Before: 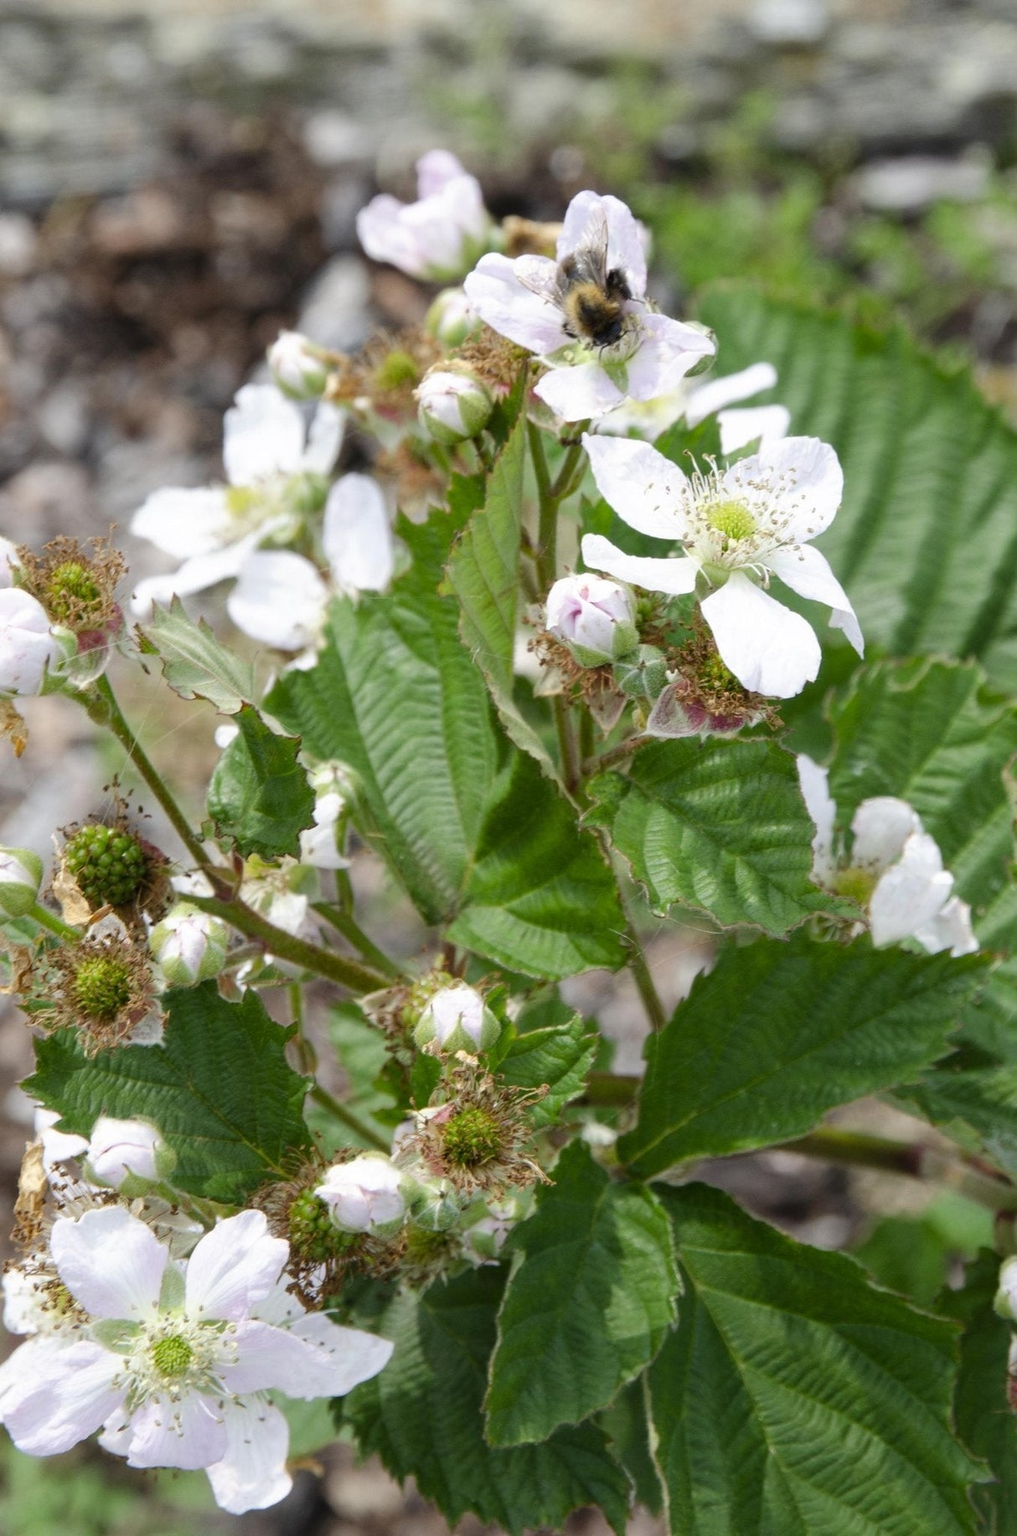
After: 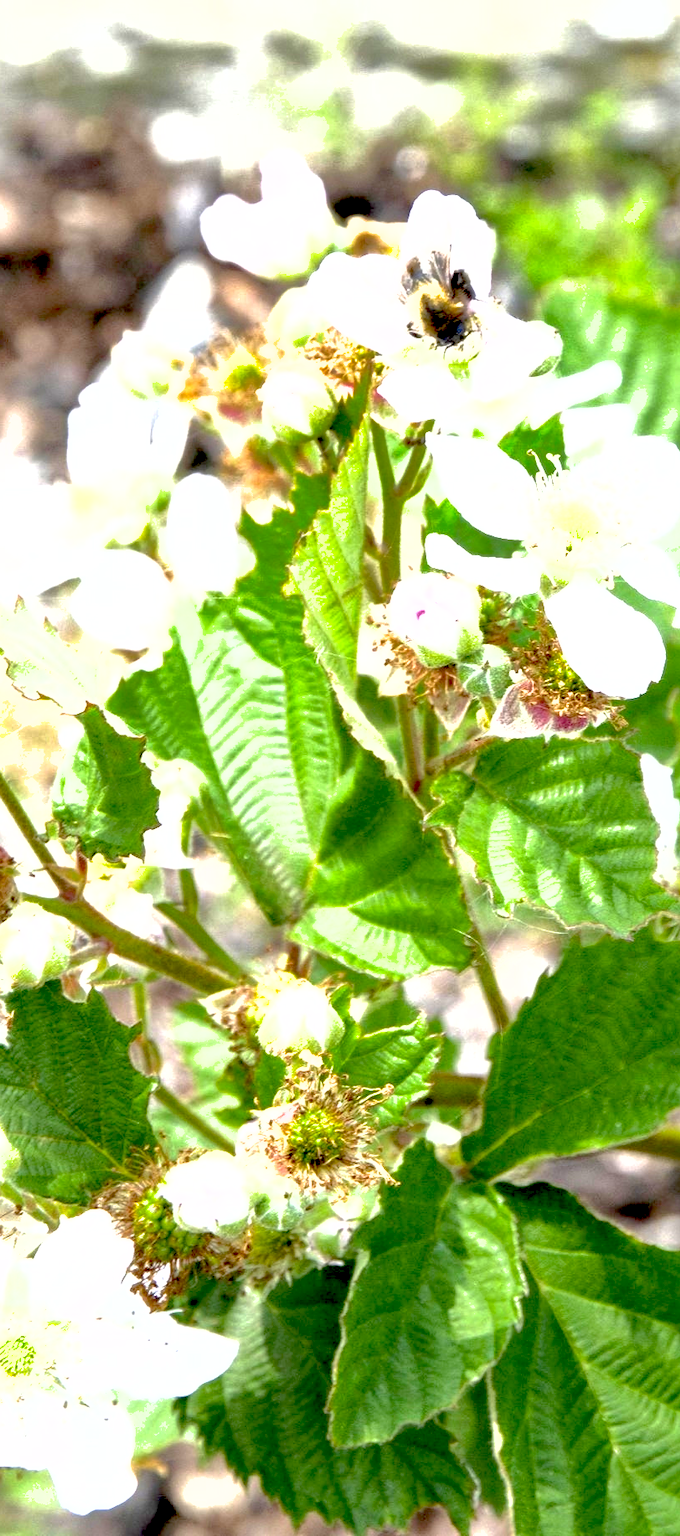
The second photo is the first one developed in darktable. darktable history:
shadows and highlights: on, module defaults
exposure: black level correction 0.015, exposure 1.781 EV, compensate highlight preservation false
crop: left 15.371%, right 17.725%
